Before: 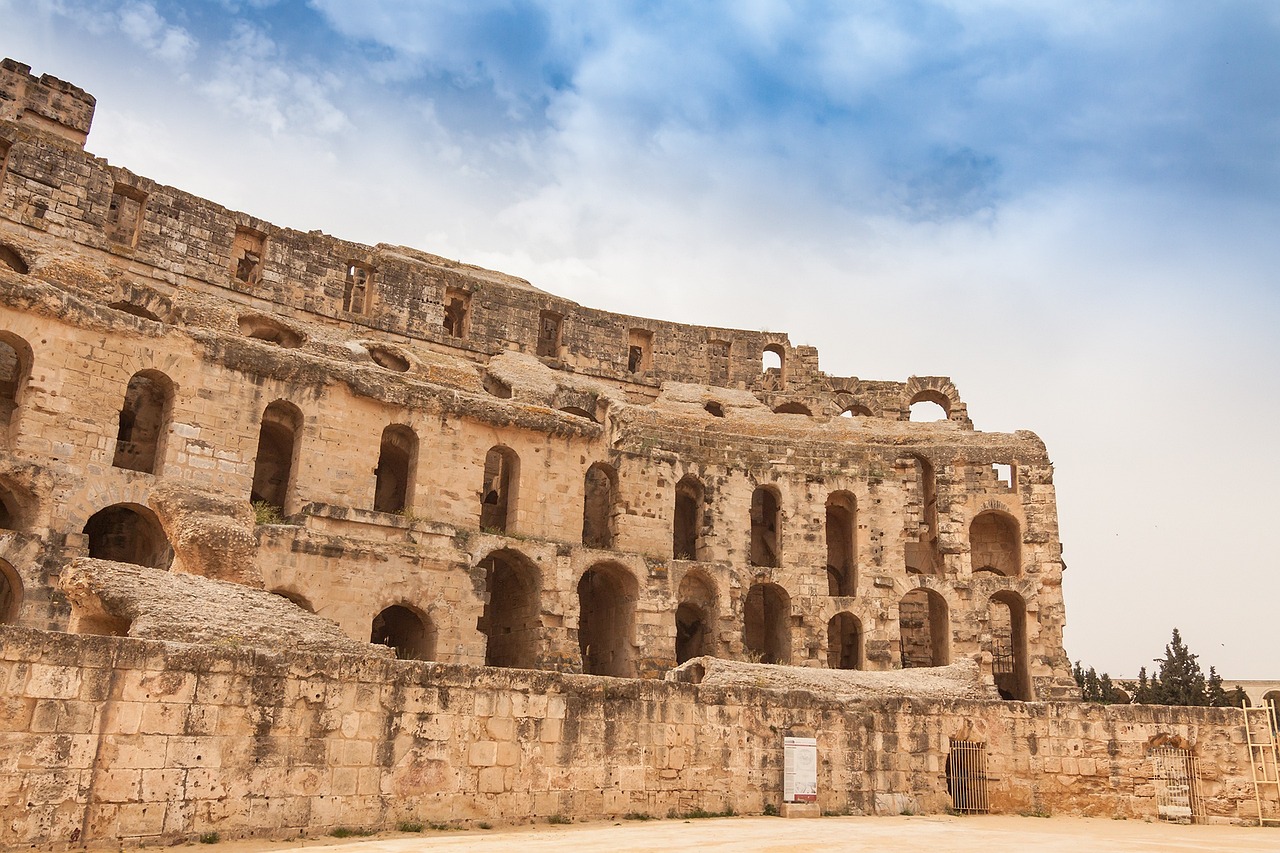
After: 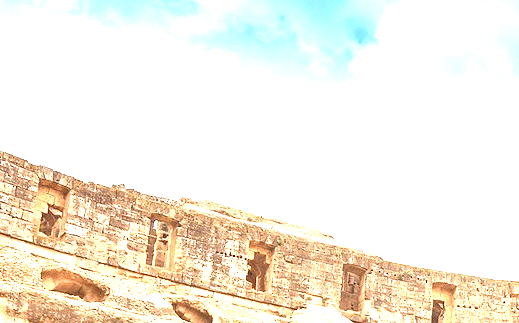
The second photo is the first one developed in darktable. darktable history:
crop: left 15.452%, top 5.459%, right 43.956%, bottom 56.62%
graduated density: rotation -0.352°, offset 57.64
exposure: exposure 2.25 EV, compensate highlight preservation false
